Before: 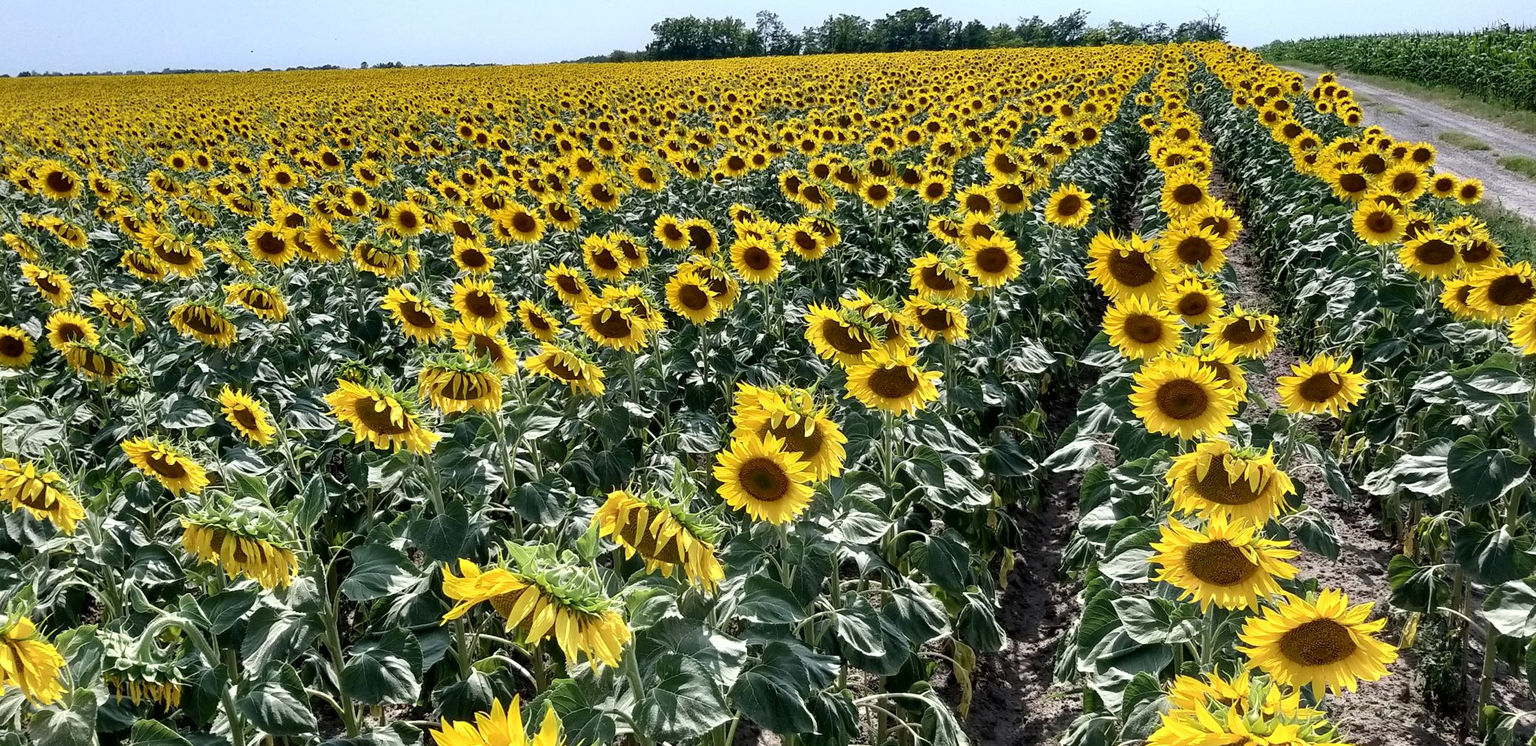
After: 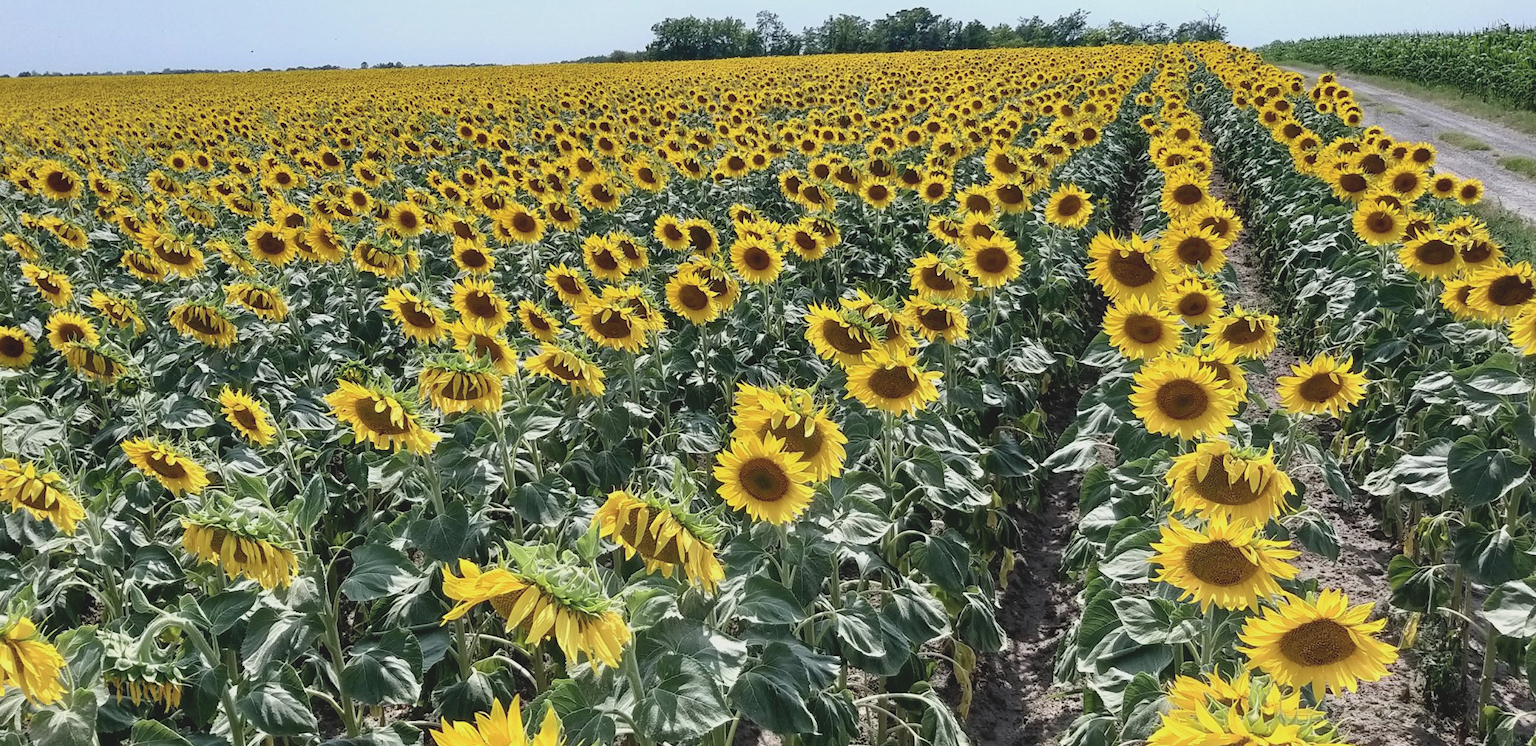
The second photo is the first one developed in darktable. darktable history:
rotate and perspective: automatic cropping off
contrast brightness saturation: contrast -0.15, brightness 0.05, saturation -0.12
